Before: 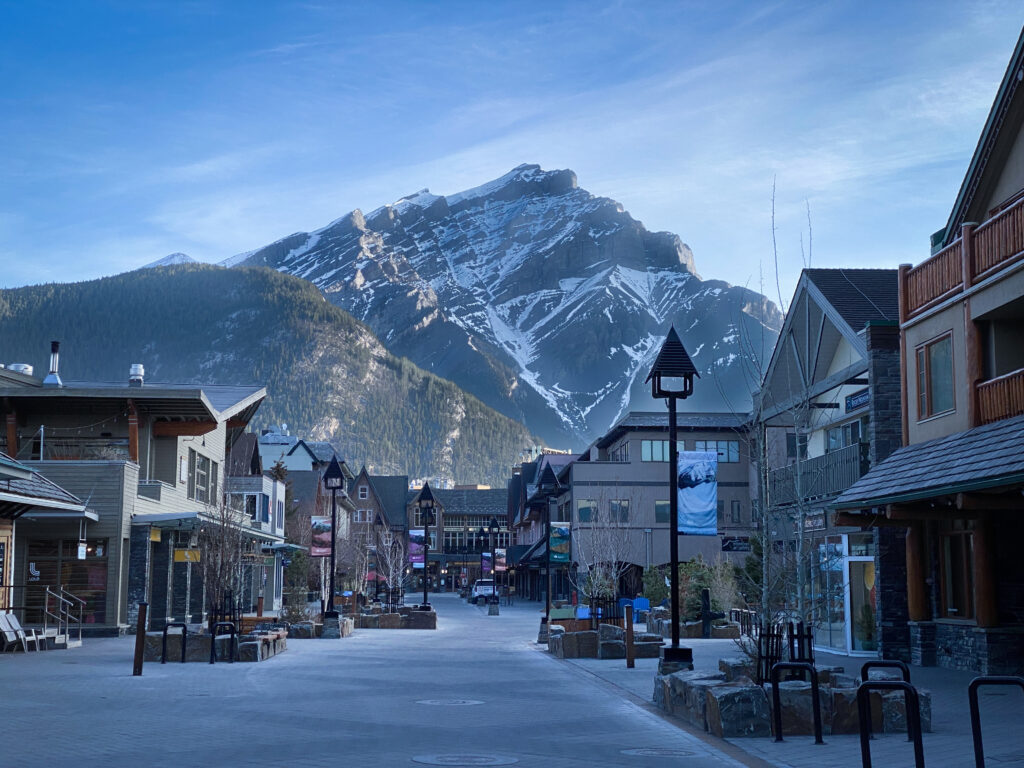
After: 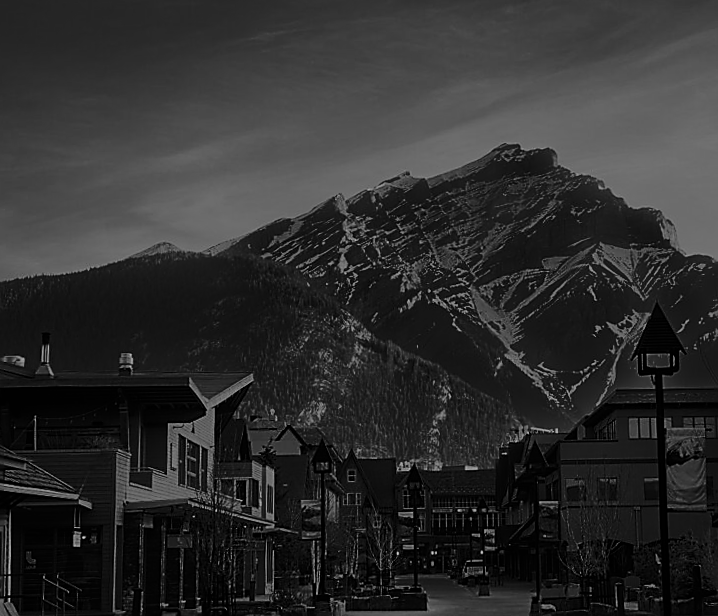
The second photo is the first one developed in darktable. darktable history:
crop: right 28.885%, bottom 16.626%
contrast brightness saturation: contrast 0.16, saturation 0.32
exposure: exposure -2.446 EV, compensate highlight preservation false
tone curve: curves: ch0 [(0, 0) (0.168, 0.142) (0.359, 0.44) (0.469, 0.544) (0.634, 0.722) (0.858, 0.903) (1, 0.968)]; ch1 [(0, 0) (0.437, 0.453) (0.472, 0.47) (0.502, 0.502) (0.54, 0.534) (0.57, 0.592) (0.618, 0.66) (0.699, 0.749) (0.859, 0.919) (1, 1)]; ch2 [(0, 0) (0.33, 0.301) (0.421, 0.443) (0.476, 0.498) (0.505, 0.503) (0.547, 0.557) (0.586, 0.634) (0.608, 0.676) (1, 1)], color space Lab, independent channels, preserve colors none
rotate and perspective: rotation -1.32°, lens shift (horizontal) -0.031, crop left 0.015, crop right 0.985, crop top 0.047, crop bottom 0.982
monochrome: a -35.87, b 49.73, size 1.7
sharpen: radius 1.4, amount 1.25, threshold 0.7
